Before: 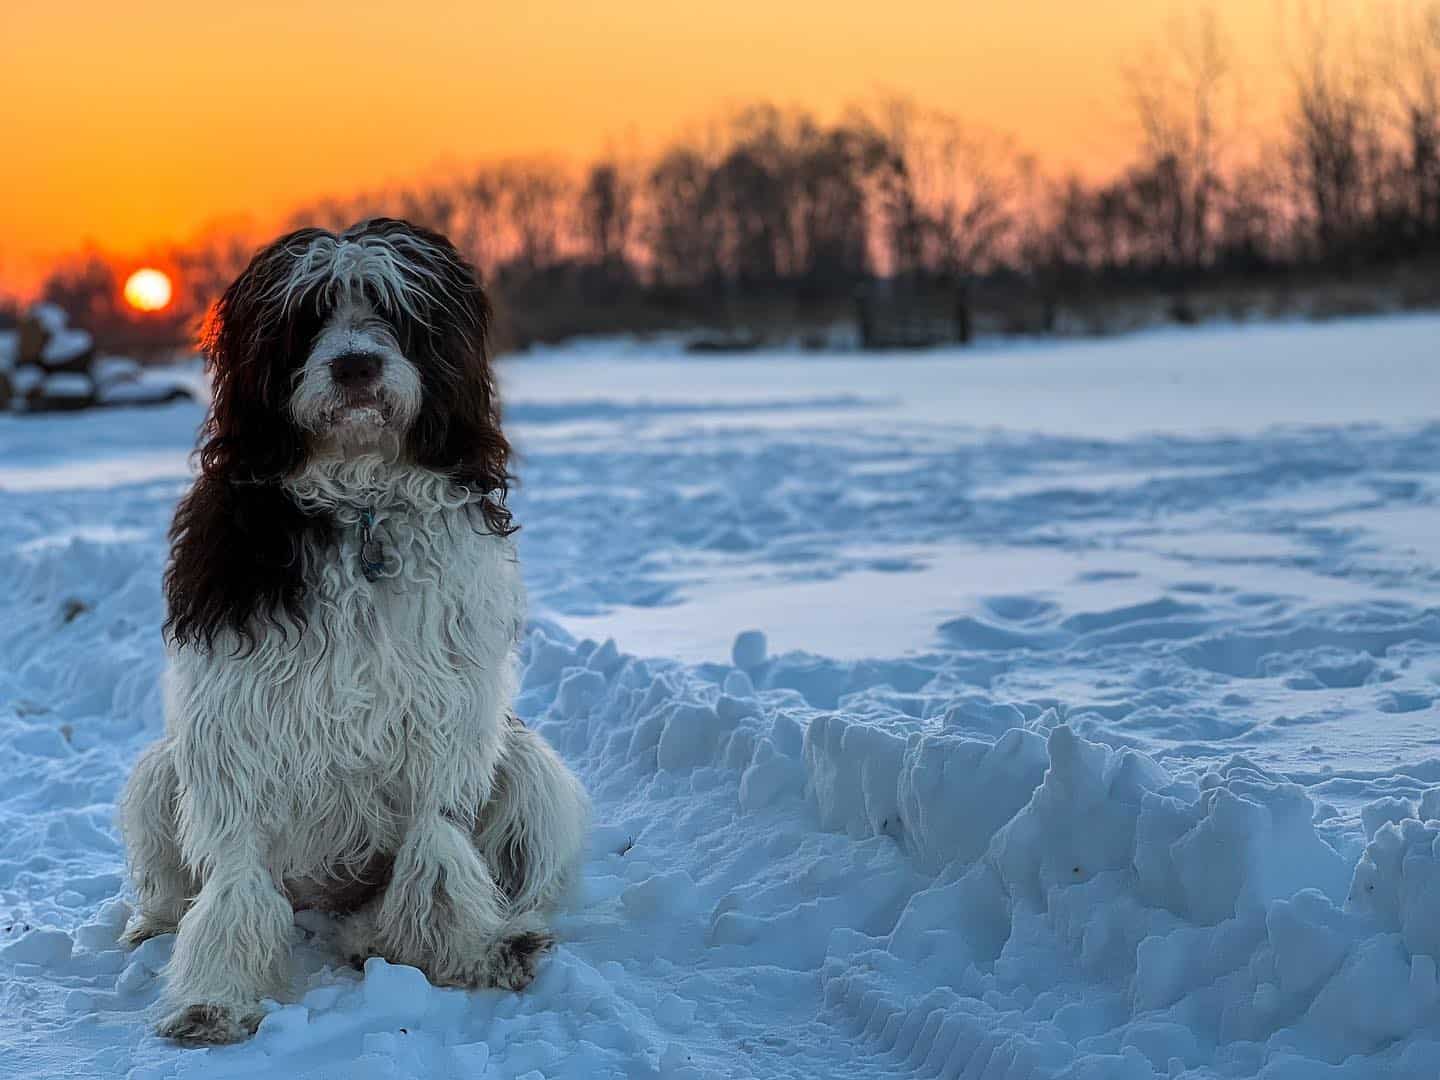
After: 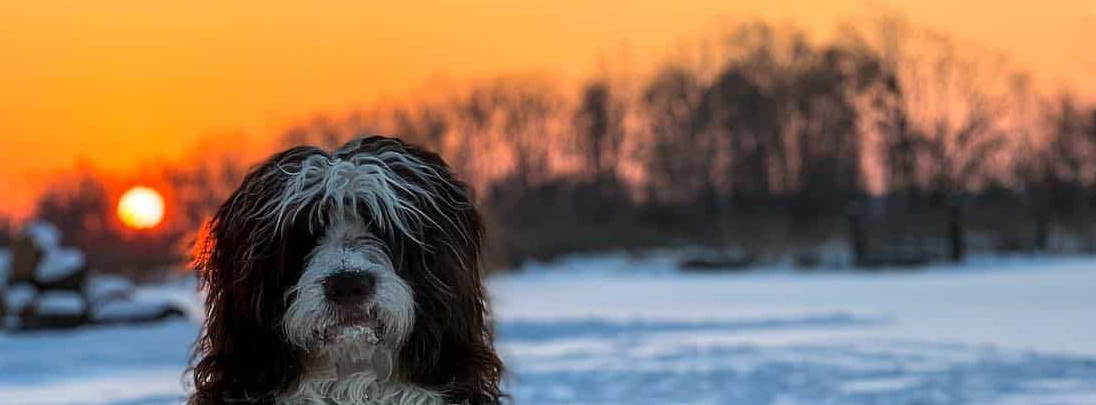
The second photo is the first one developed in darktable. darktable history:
crop: left 0.51%, top 7.641%, right 23.364%, bottom 54.826%
